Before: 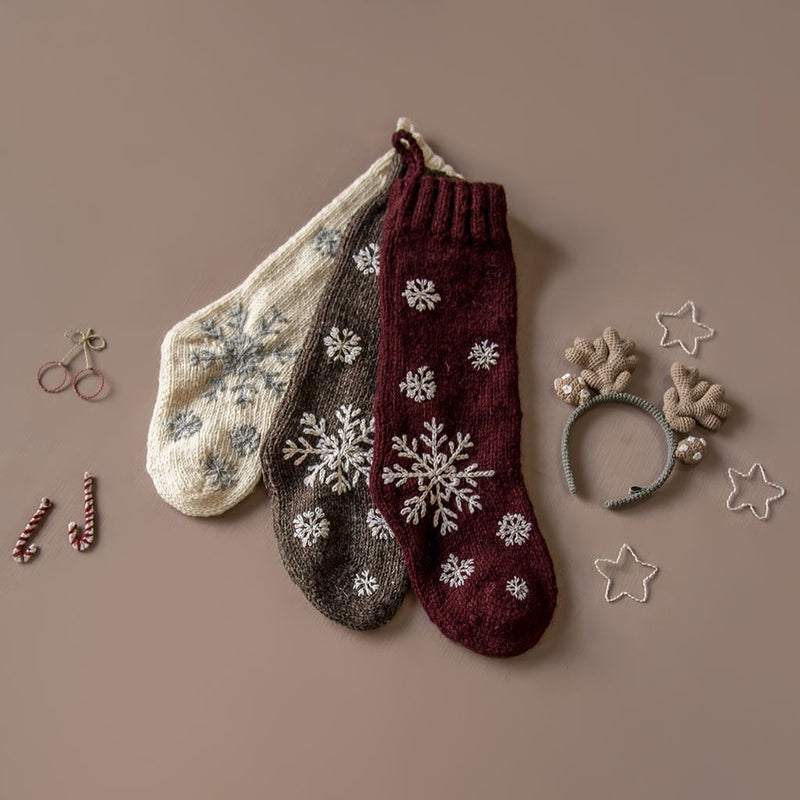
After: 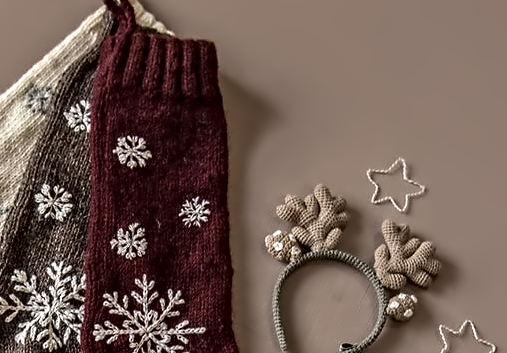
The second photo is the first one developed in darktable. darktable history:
crop: left 36.22%, top 17.876%, right 0.343%, bottom 37.96%
contrast equalizer: octaves 7, y [[0.5, 0.542, 0.583, 0.625, 0.667, 0.708], [0.5 ×6], [0.5 ×6], [0, 0.033, 0.067, 0.1, 0.133, 0.167], [0, 0.05, 0.1, 0.15, 0.2, 0.25]]
local contrast: mode bilateral grid, contrast 99, coarseness 99, detail 92%, midtone range 0.2
